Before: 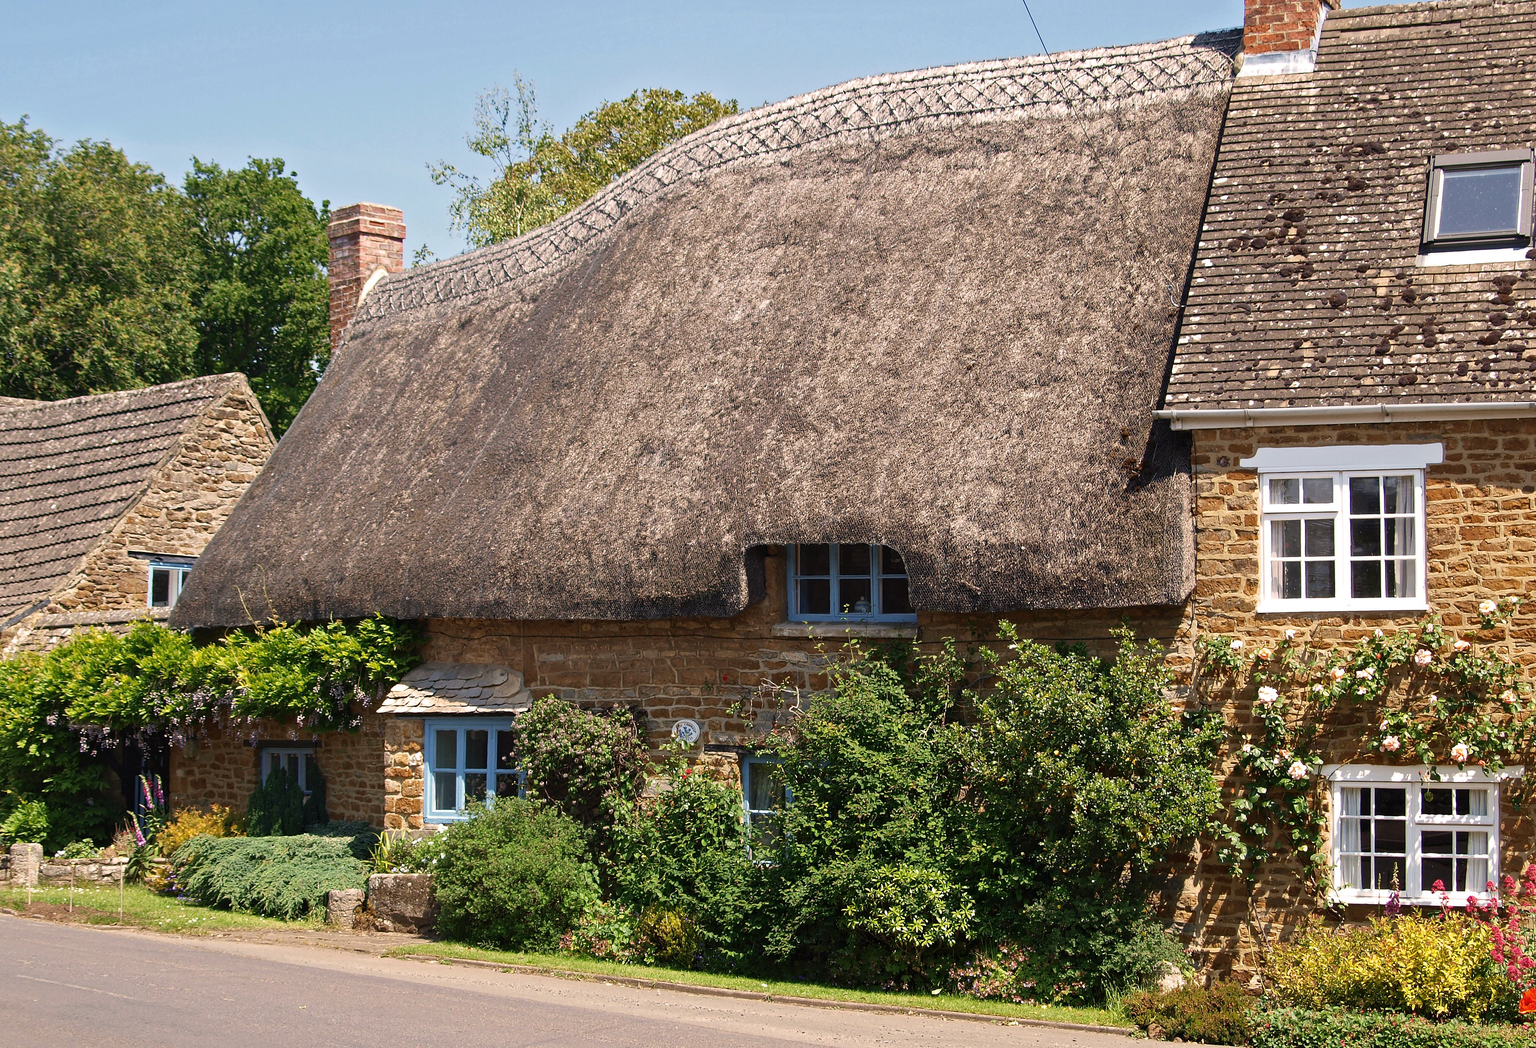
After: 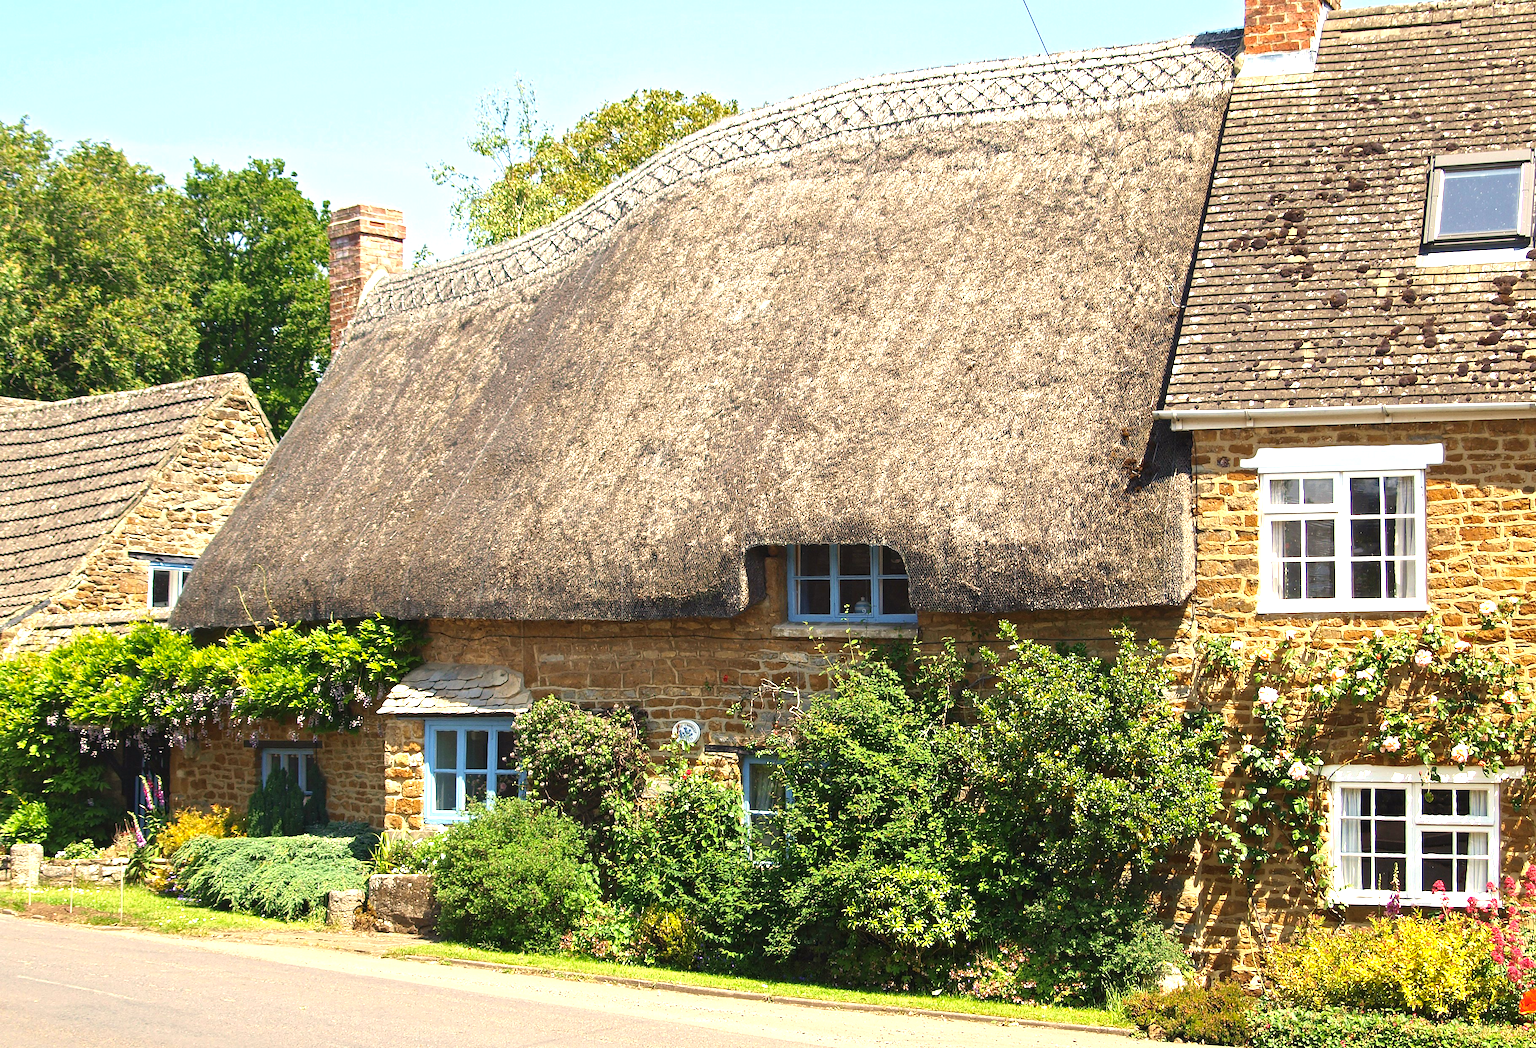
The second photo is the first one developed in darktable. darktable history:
color correction: highlights a* -4.46, highlights b* 7.09
color balance rgb: global offset › luminance 0.222%, perceptual saturation grading › global saturation -0.116%, global vibrance 20%
exposure: exposure 1 EV, compensate highlight preservation false
